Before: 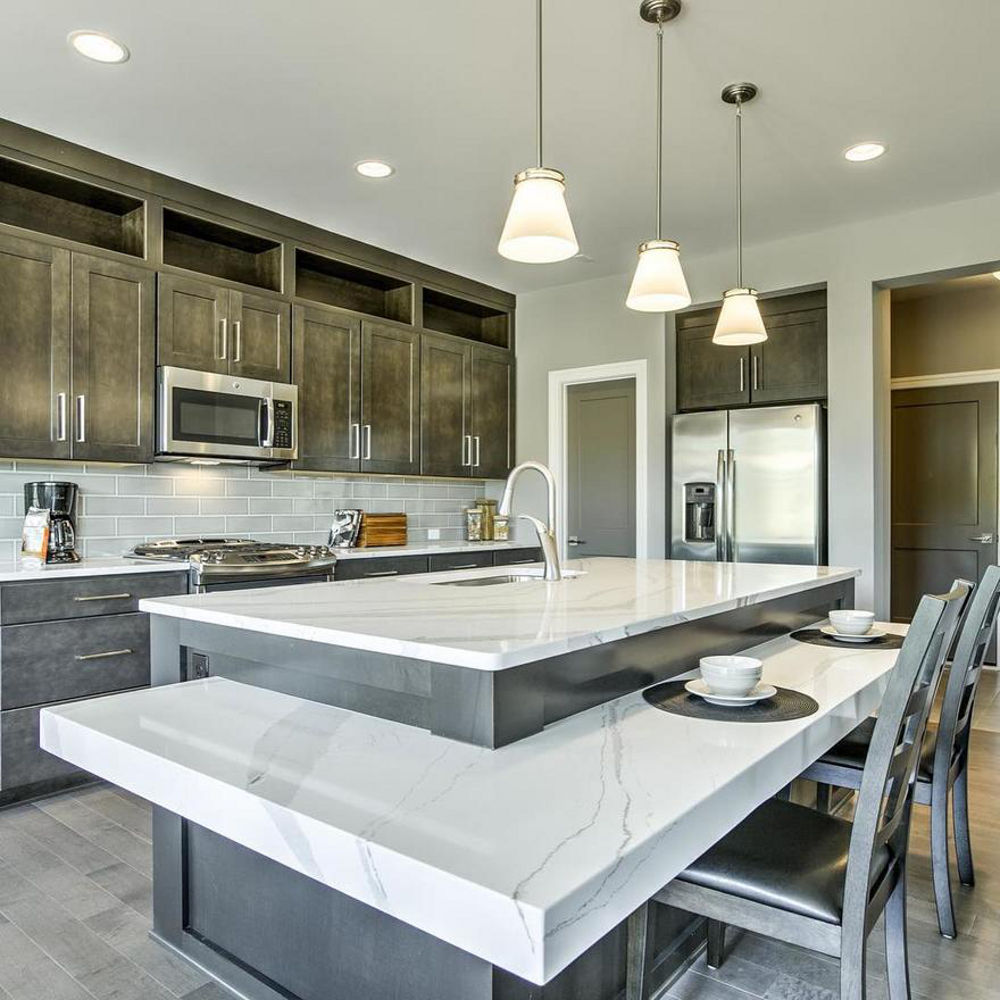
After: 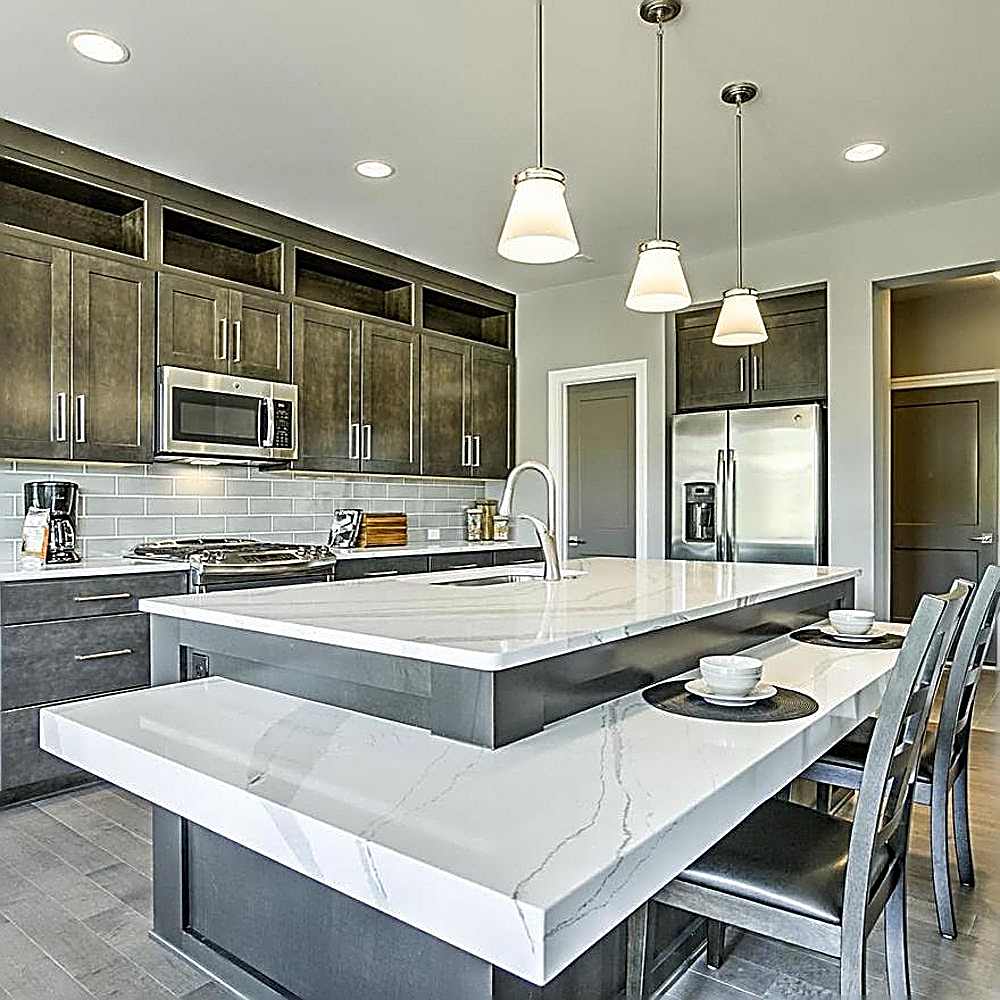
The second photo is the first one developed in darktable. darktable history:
sharpen: amount 1.995
